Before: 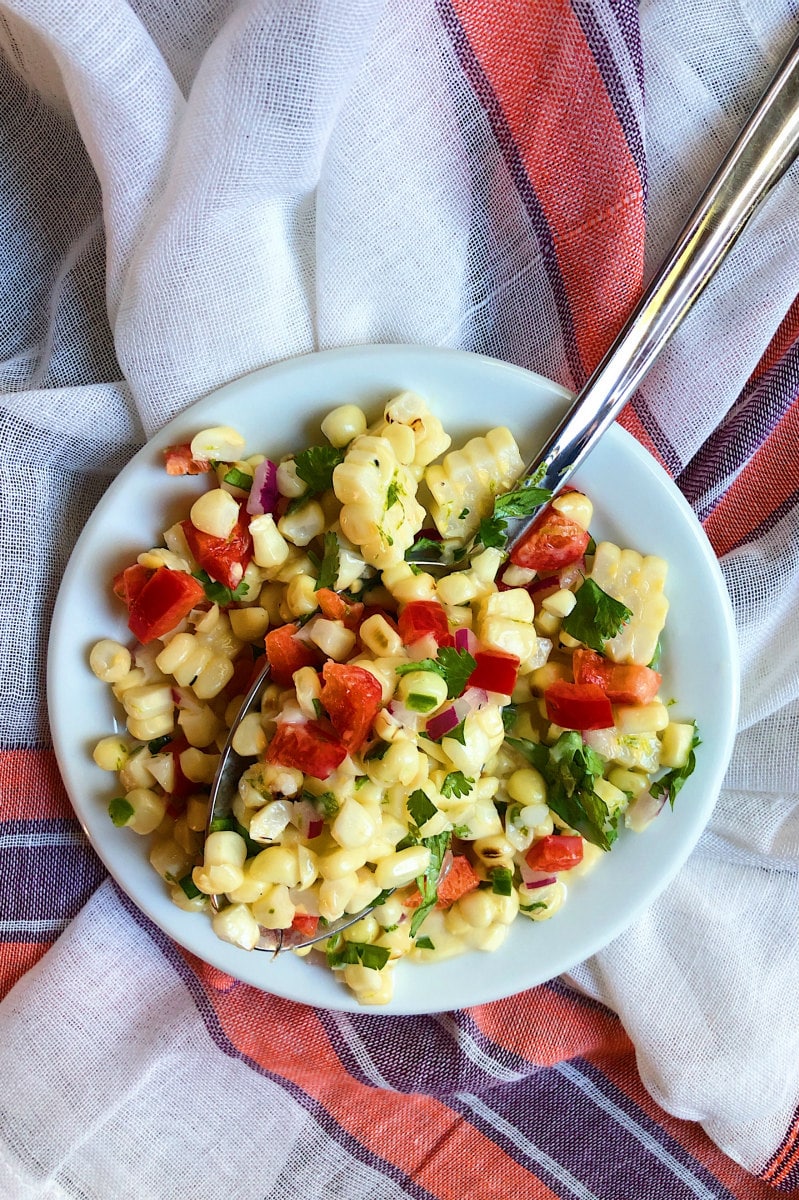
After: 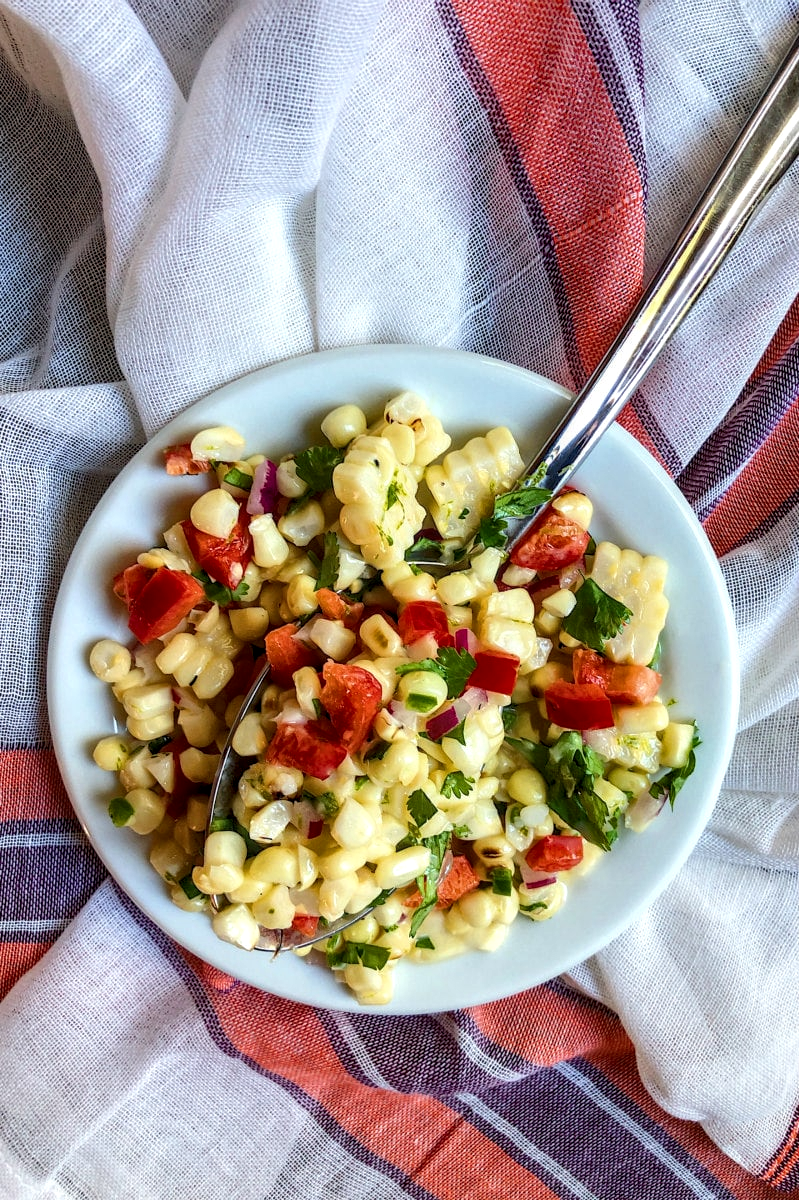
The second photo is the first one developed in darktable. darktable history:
exposure: compensate highlight preservation false
local contrast: detail 142%
